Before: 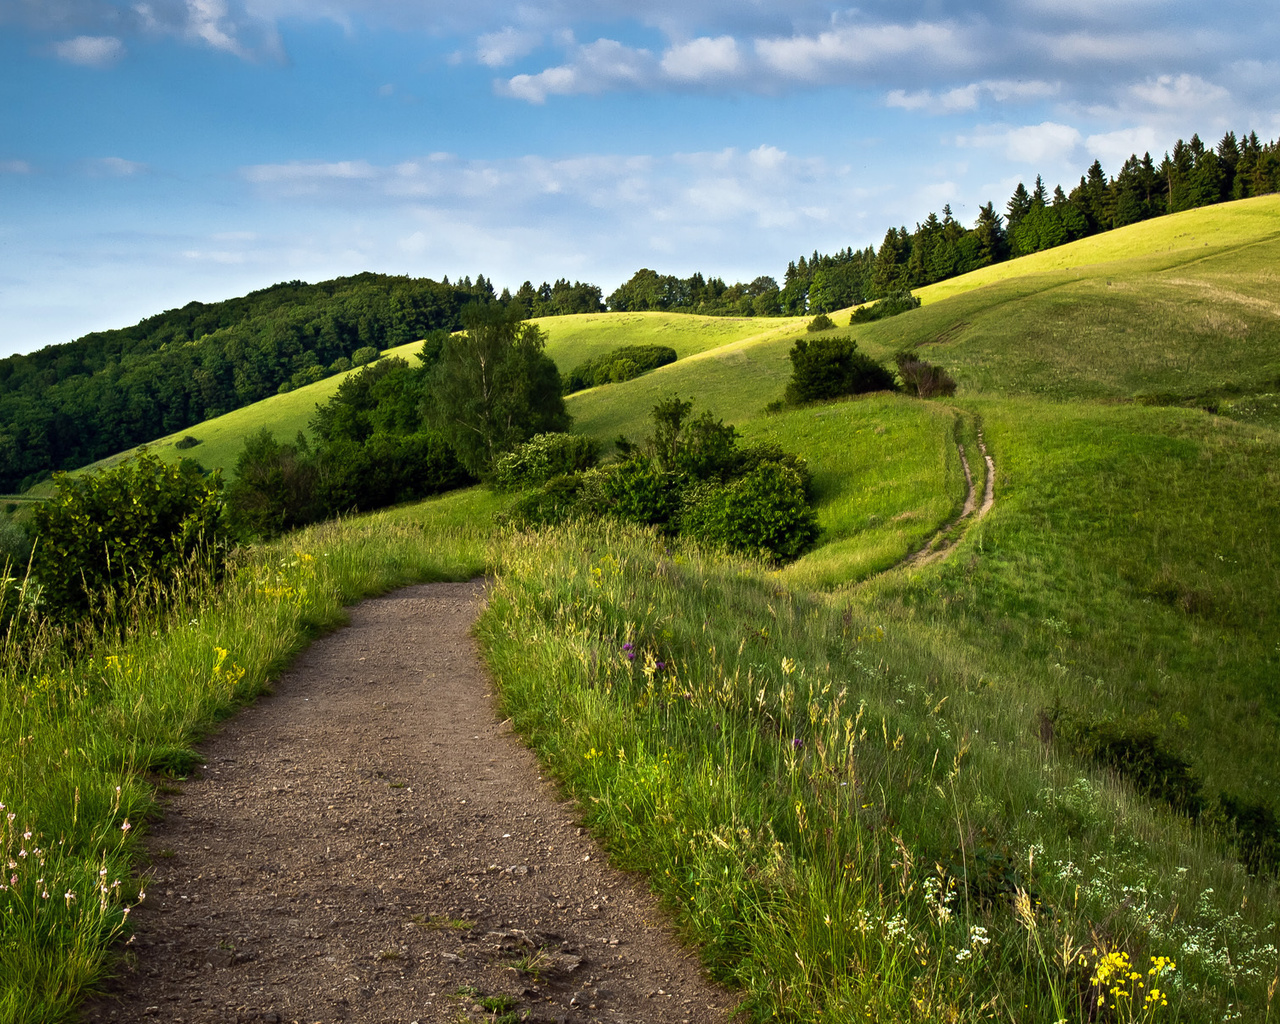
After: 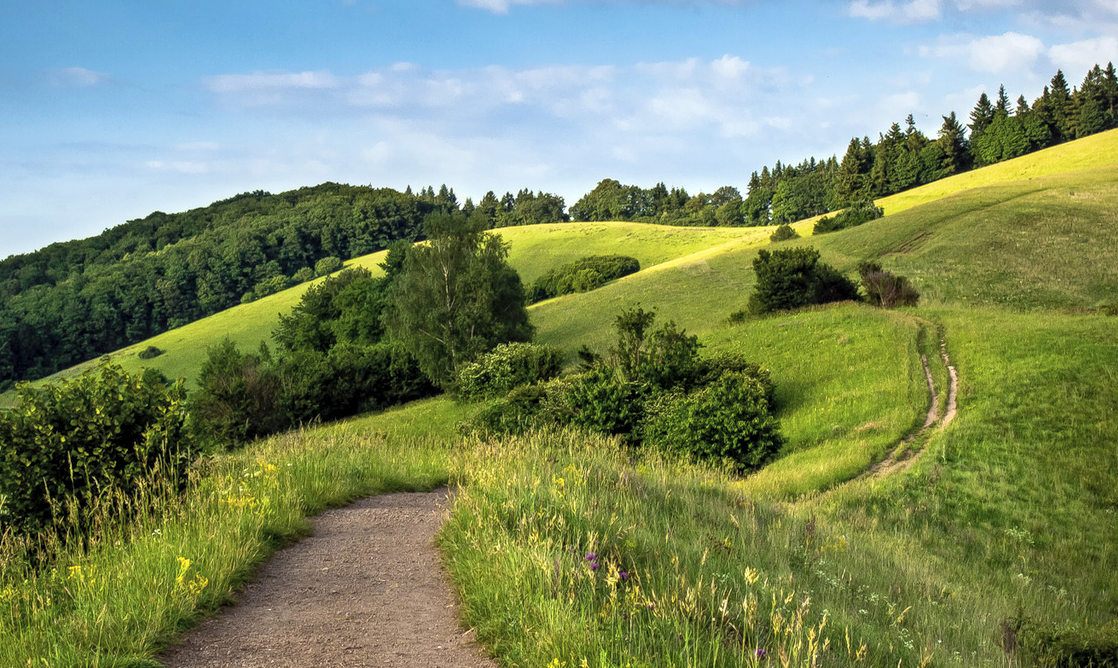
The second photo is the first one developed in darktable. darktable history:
tone equalizer: on, module defaults
local contrast: on, module defaults
contrast brightness saturation: brightness 0.142
crop: left 2.955%, top 8.812%, right 9.674%, bottom 25.911%
